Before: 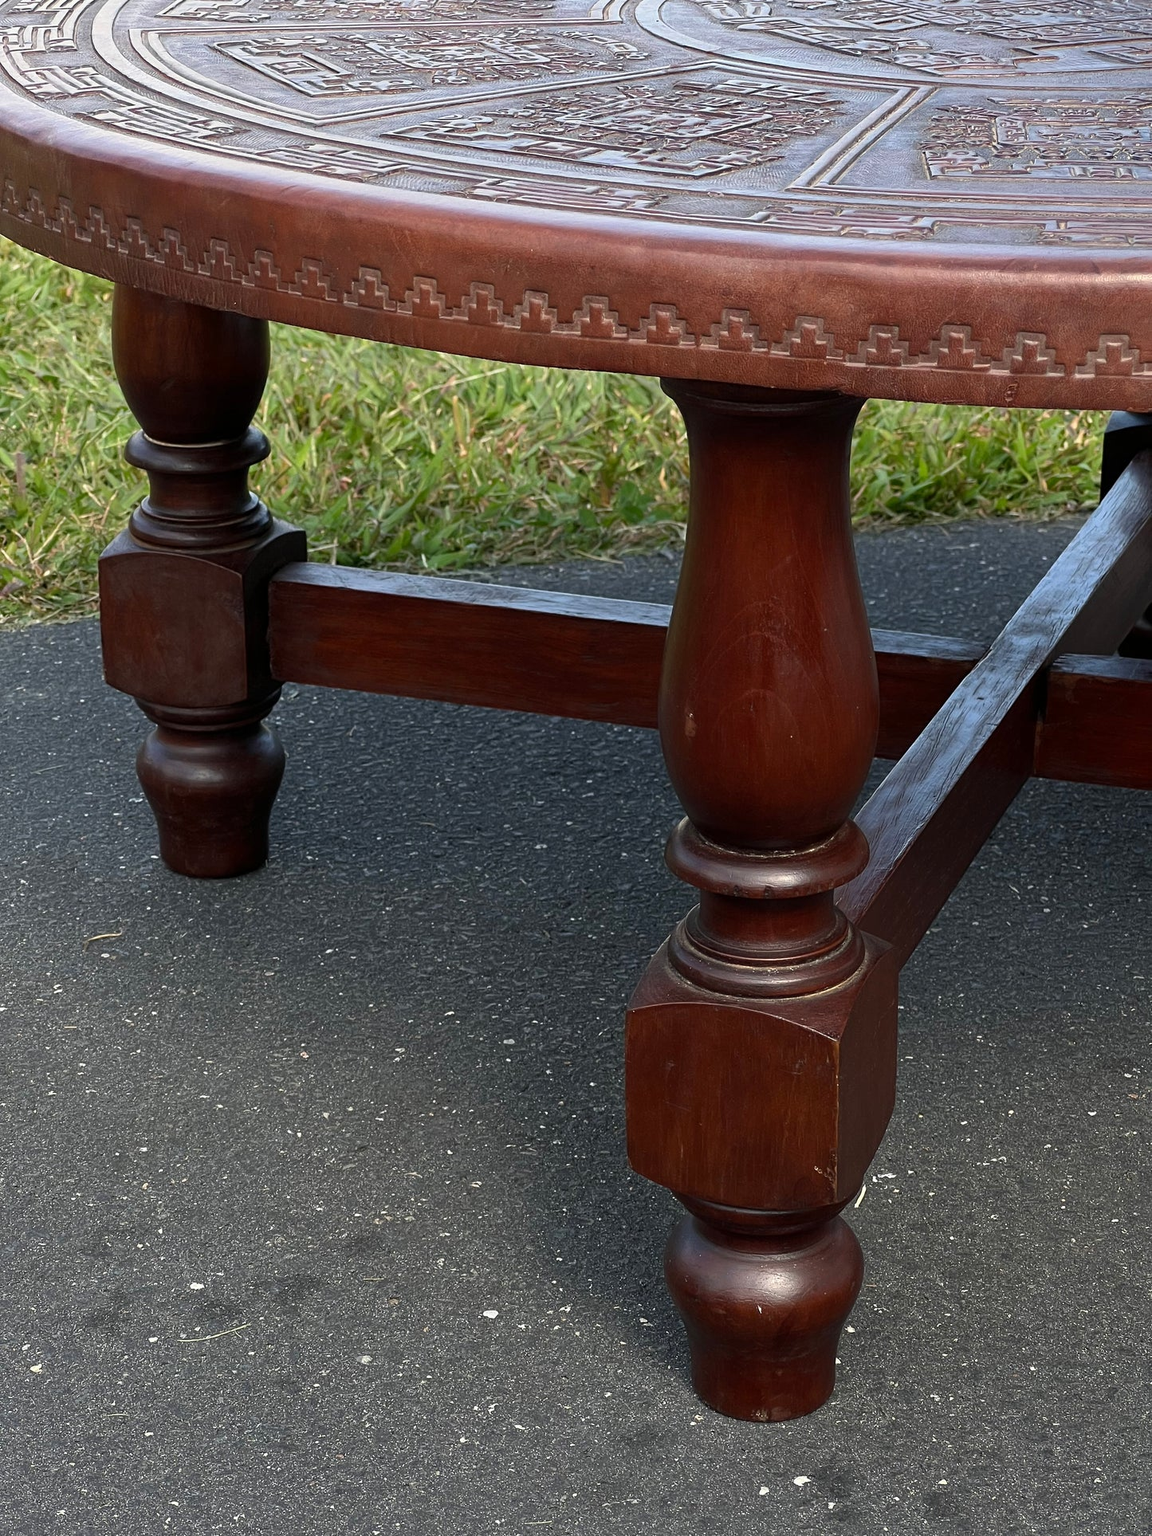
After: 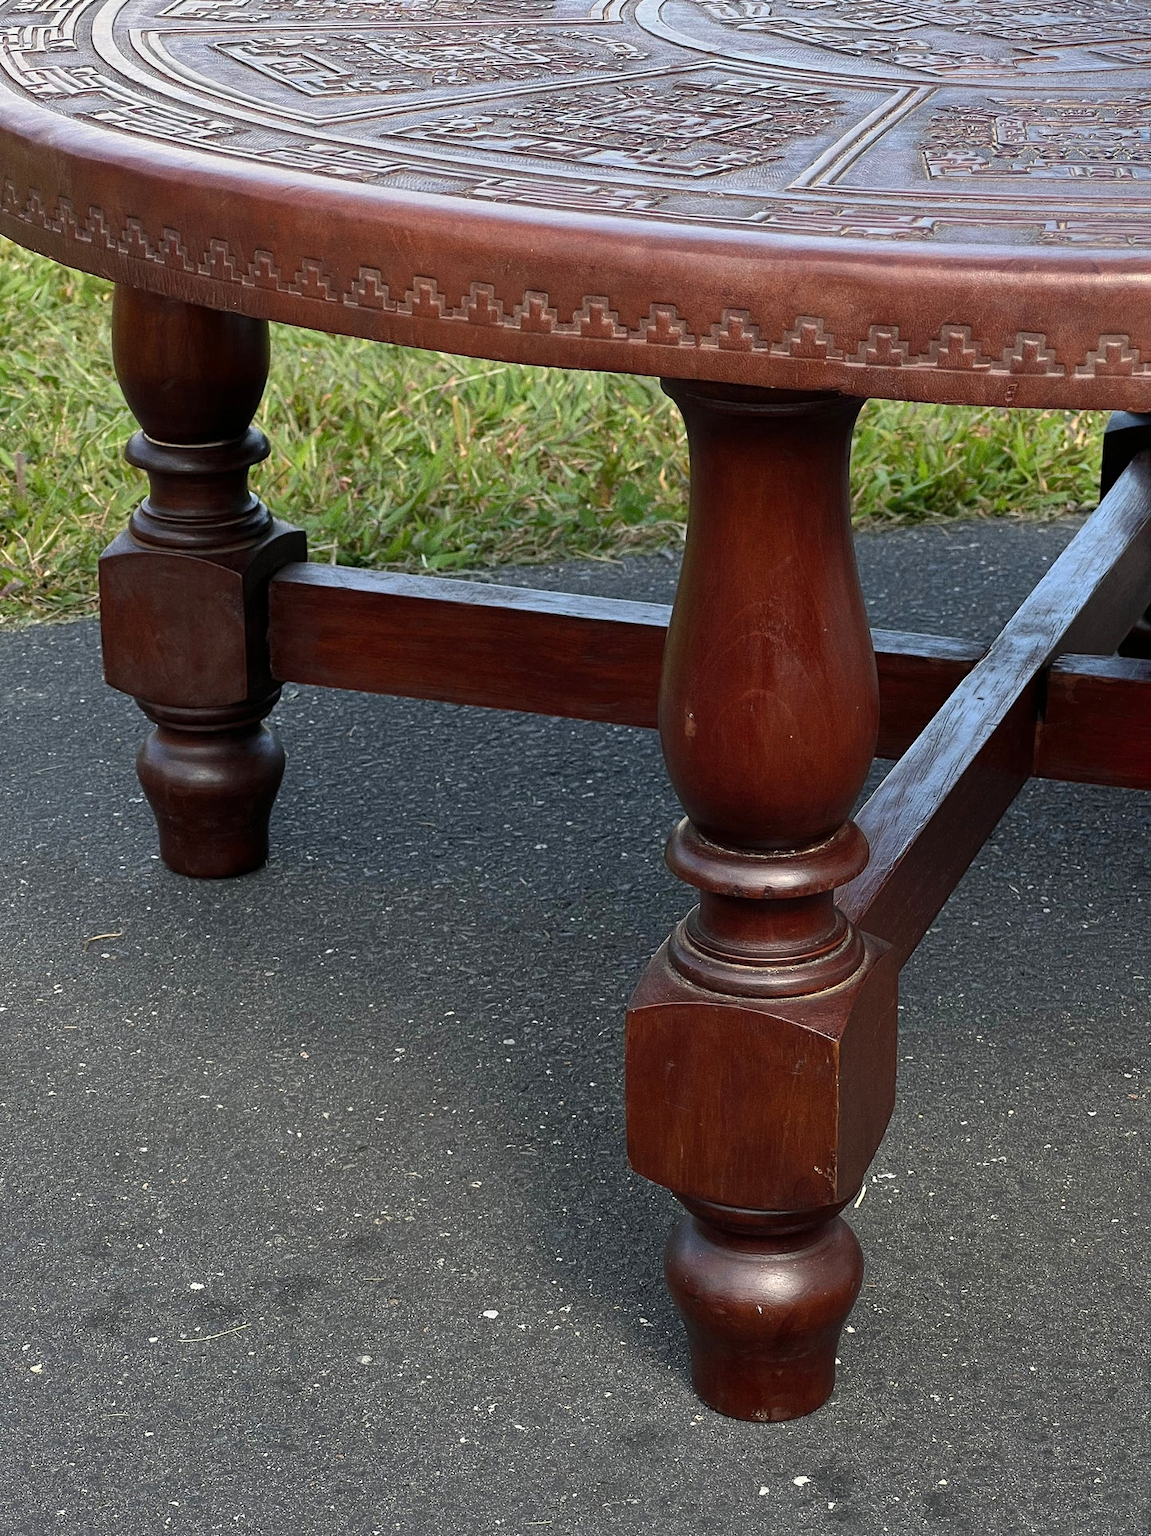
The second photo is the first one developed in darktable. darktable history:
grain: coarseness 0.09 ISO
shadows and highlights: radius 264.75, soften with gaussian
